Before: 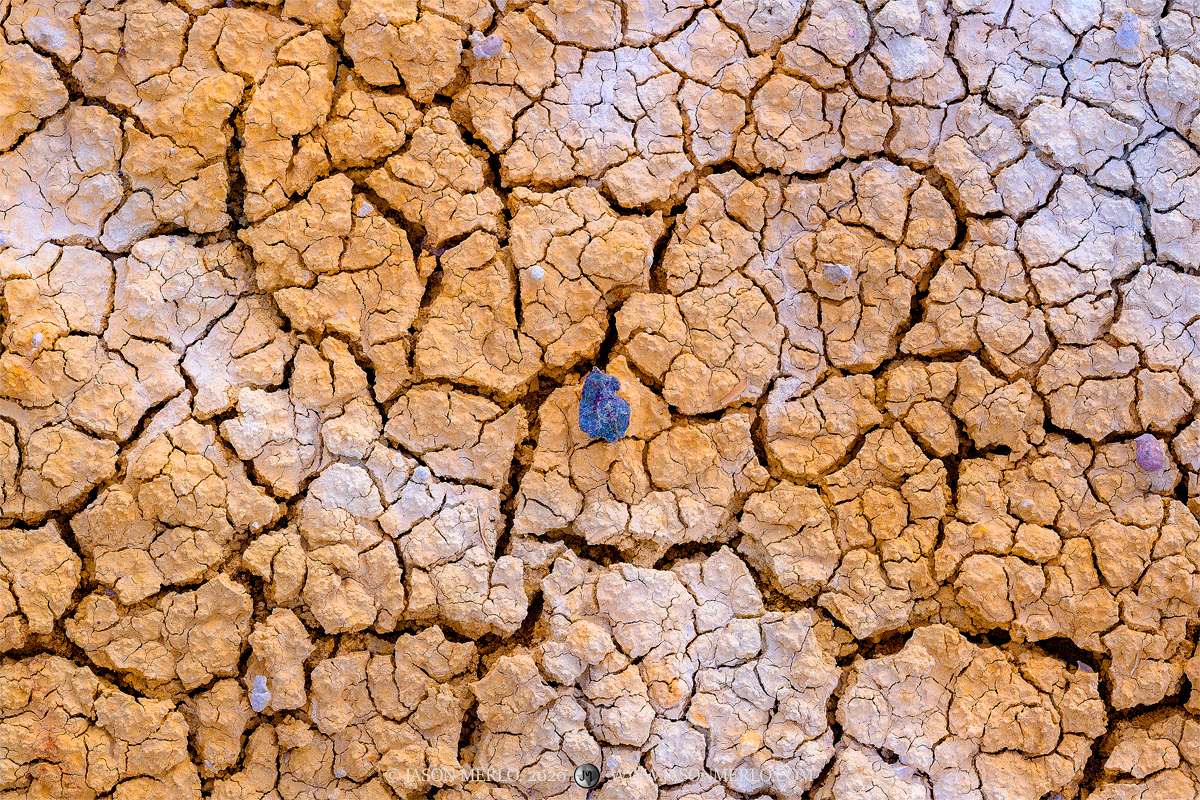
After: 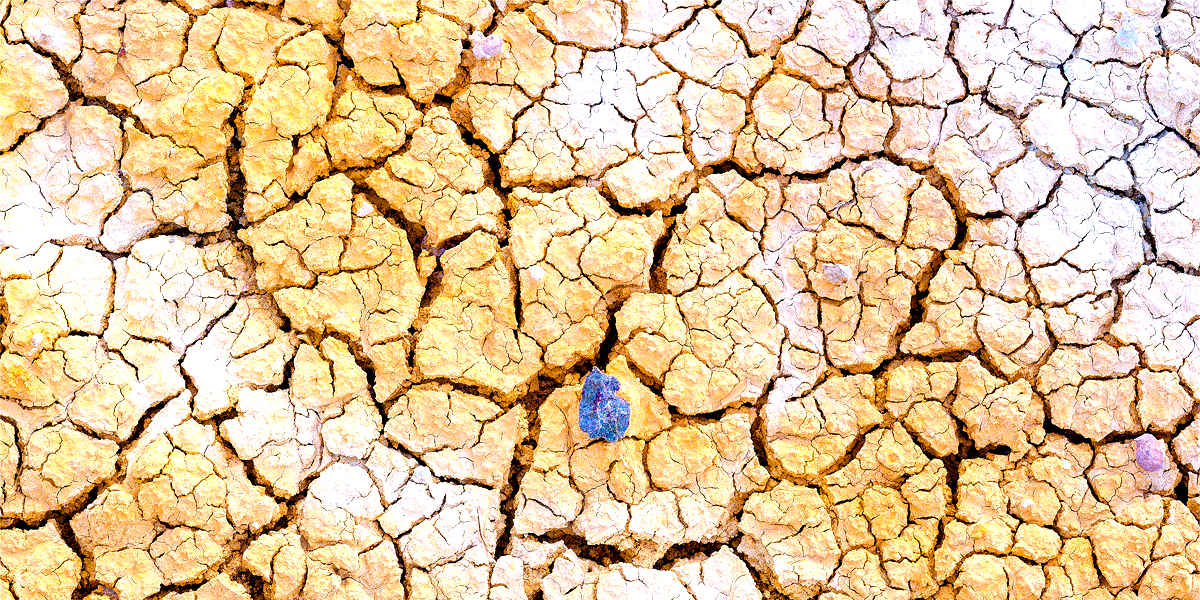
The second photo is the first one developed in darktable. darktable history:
crop: bottom 24.967%
exposure: black level correction 0.001, exposure 1 EV, compensate highlight preservation false
